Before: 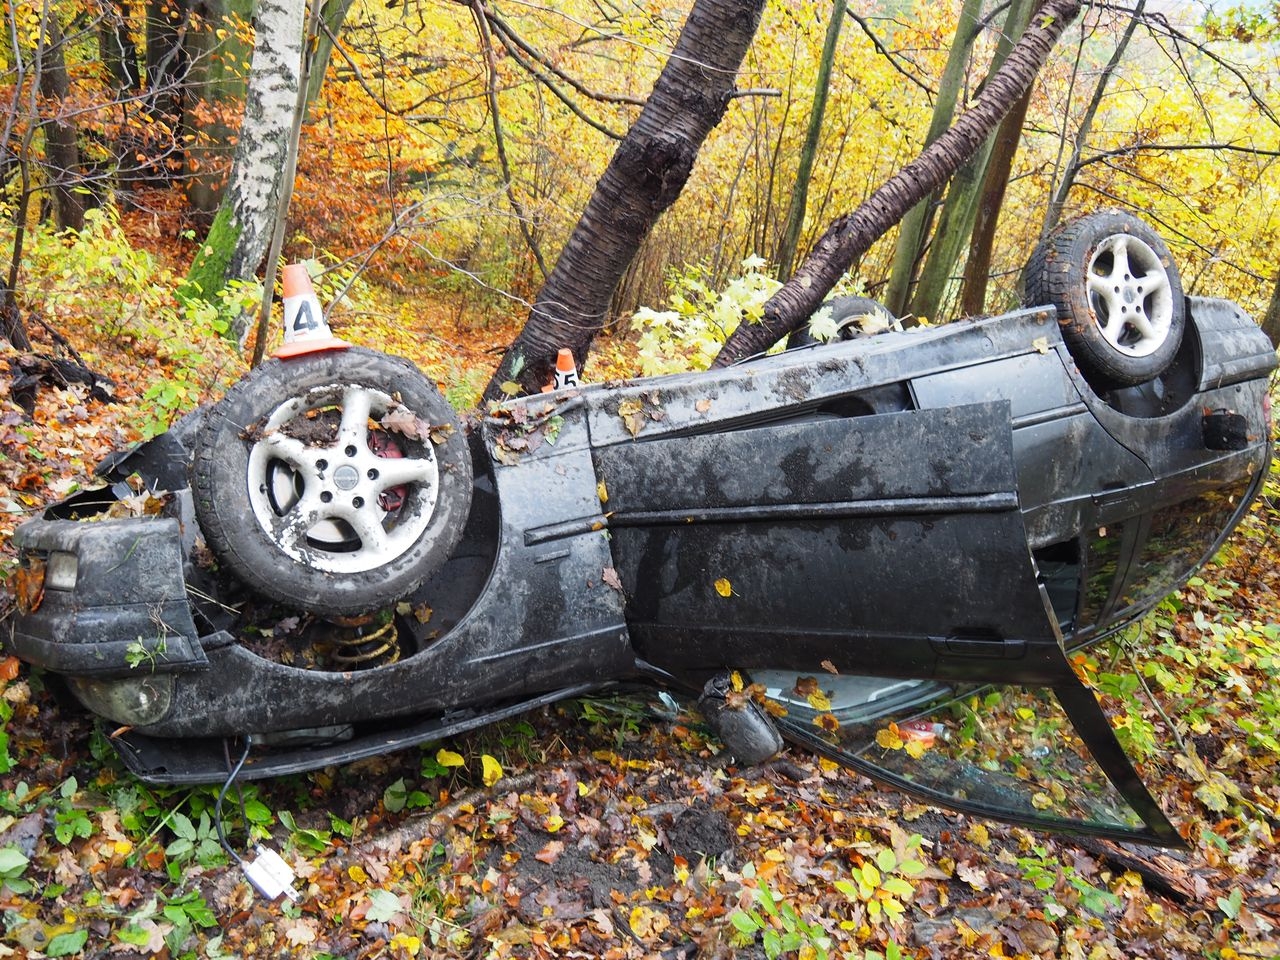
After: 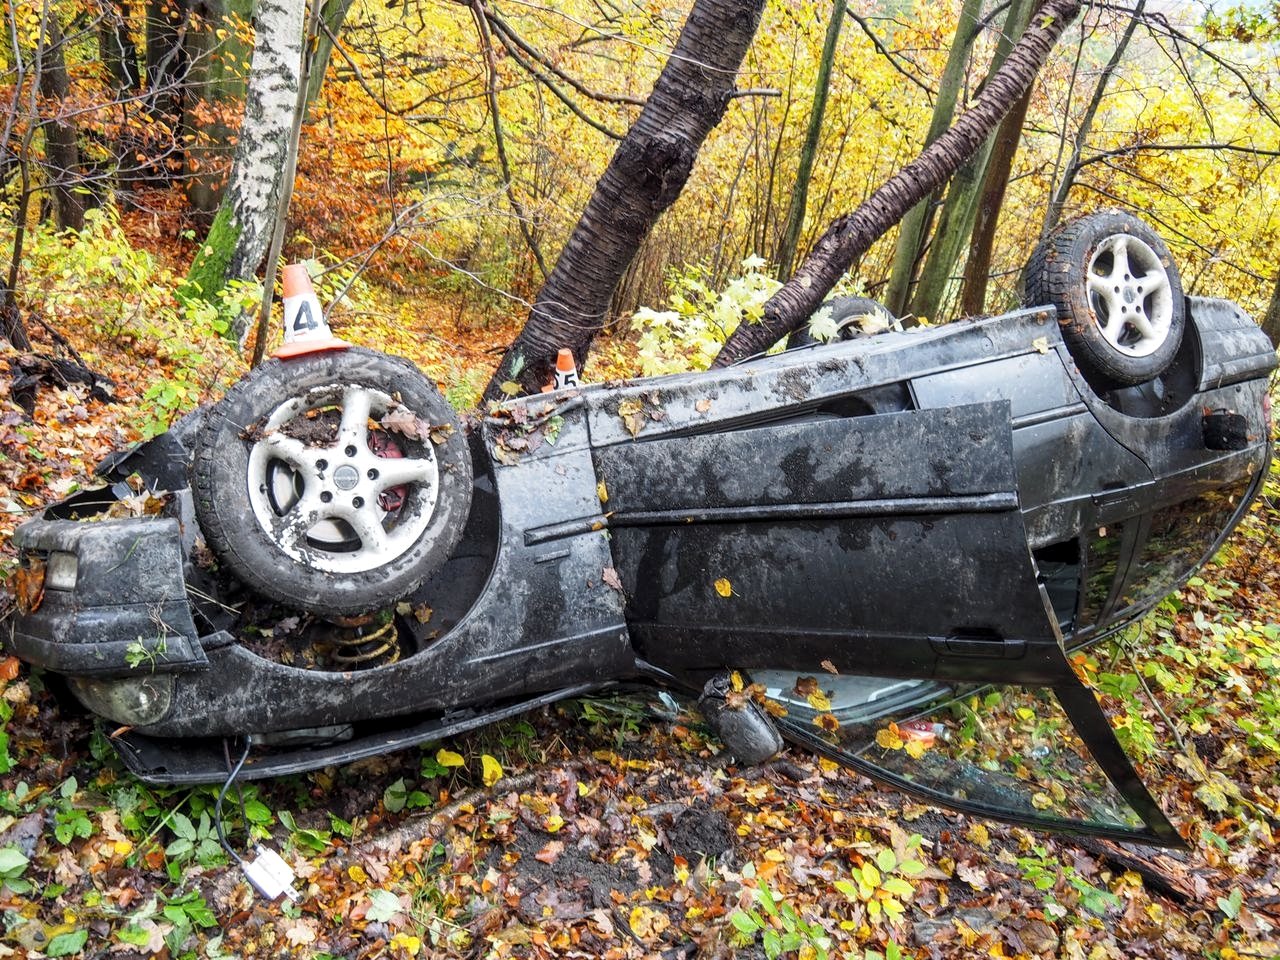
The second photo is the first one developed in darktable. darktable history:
shadows and highlights: shadows 37.55, highlights -28.08, soften with gaussian
local contrast: detail 130%
